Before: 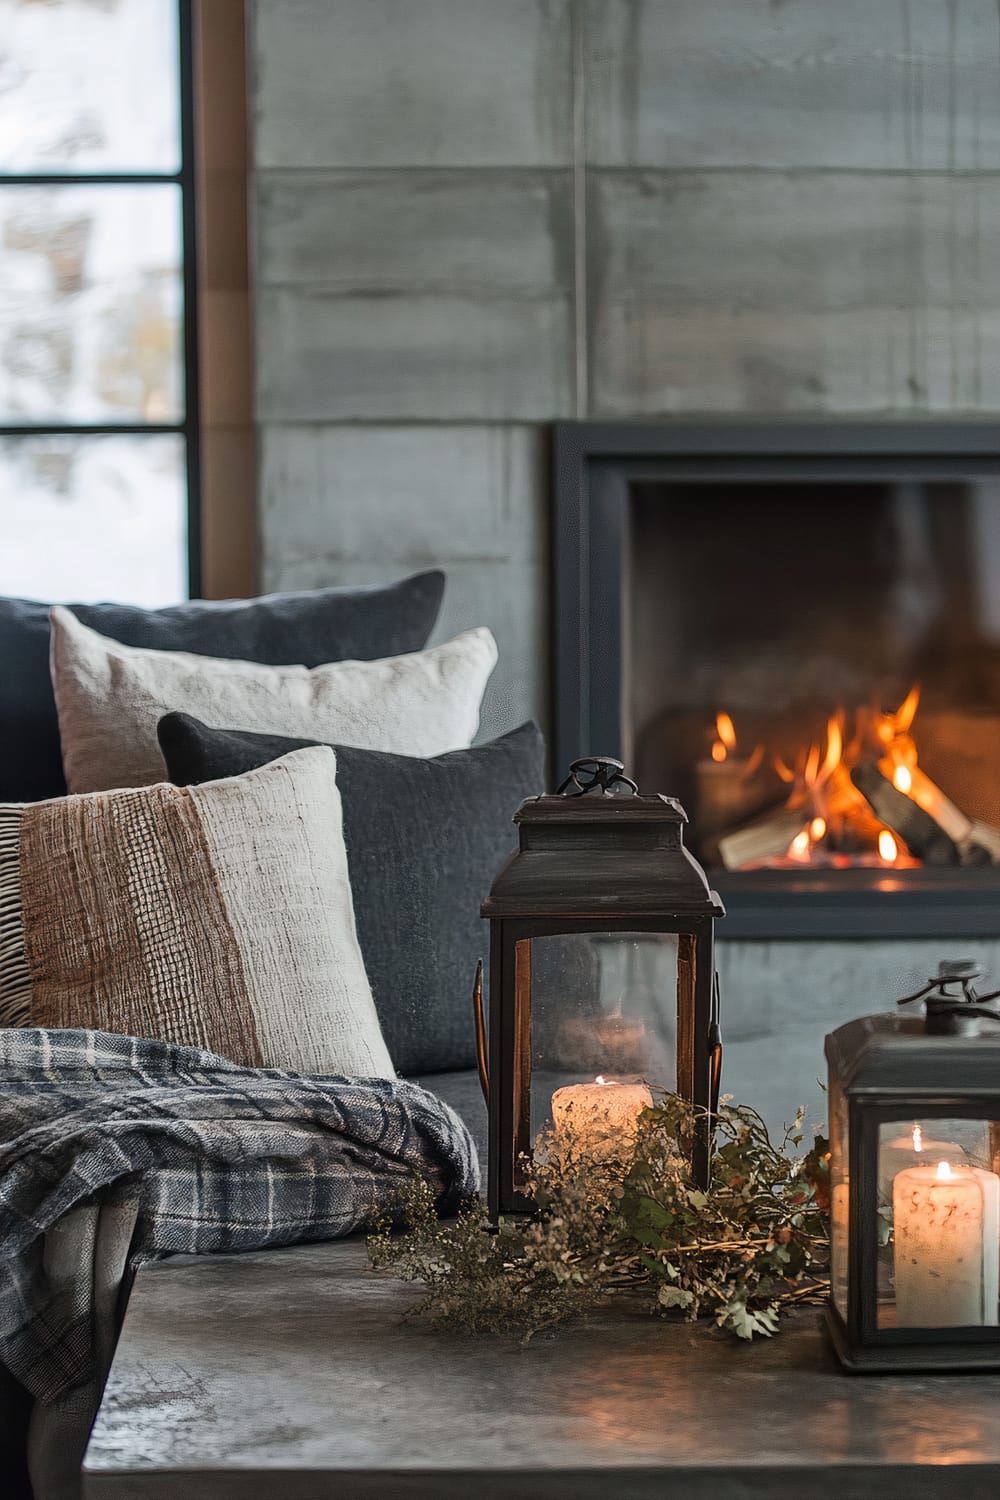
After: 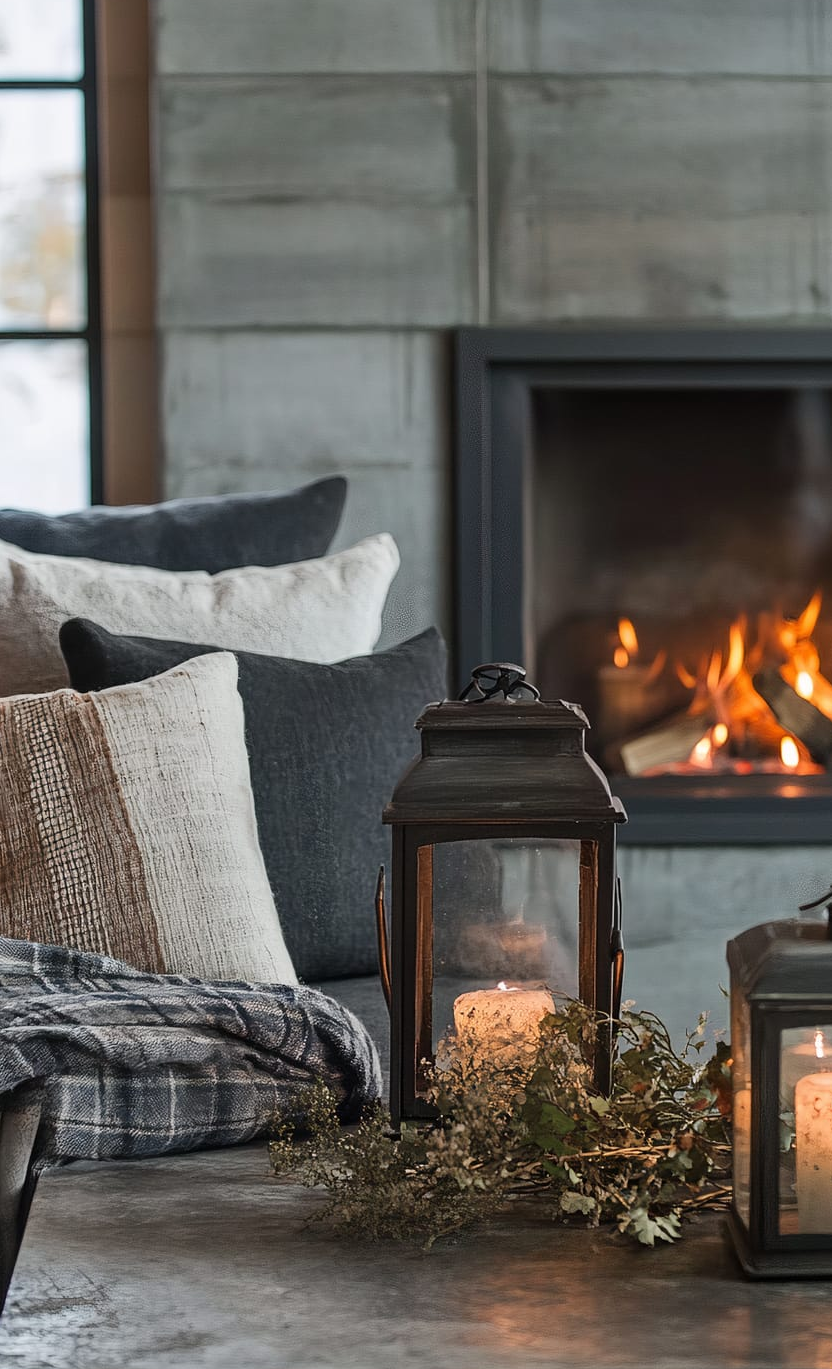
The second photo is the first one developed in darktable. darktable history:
crop: left 9.817%, top 6.322%, right 6.913%, bottom 2.405%
